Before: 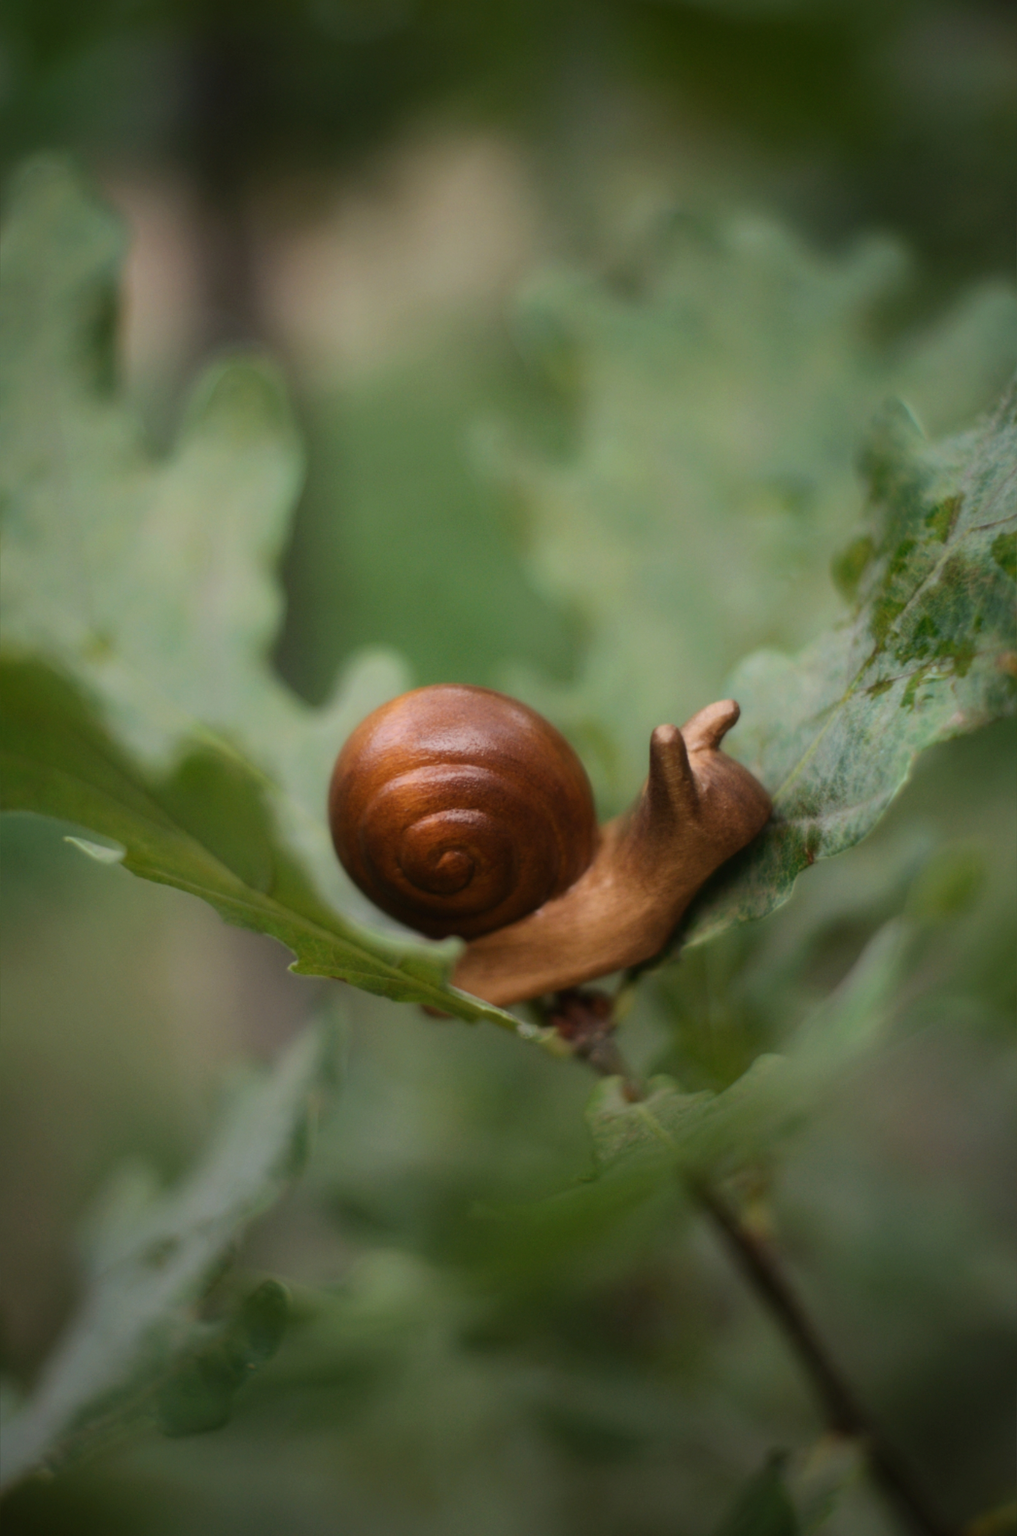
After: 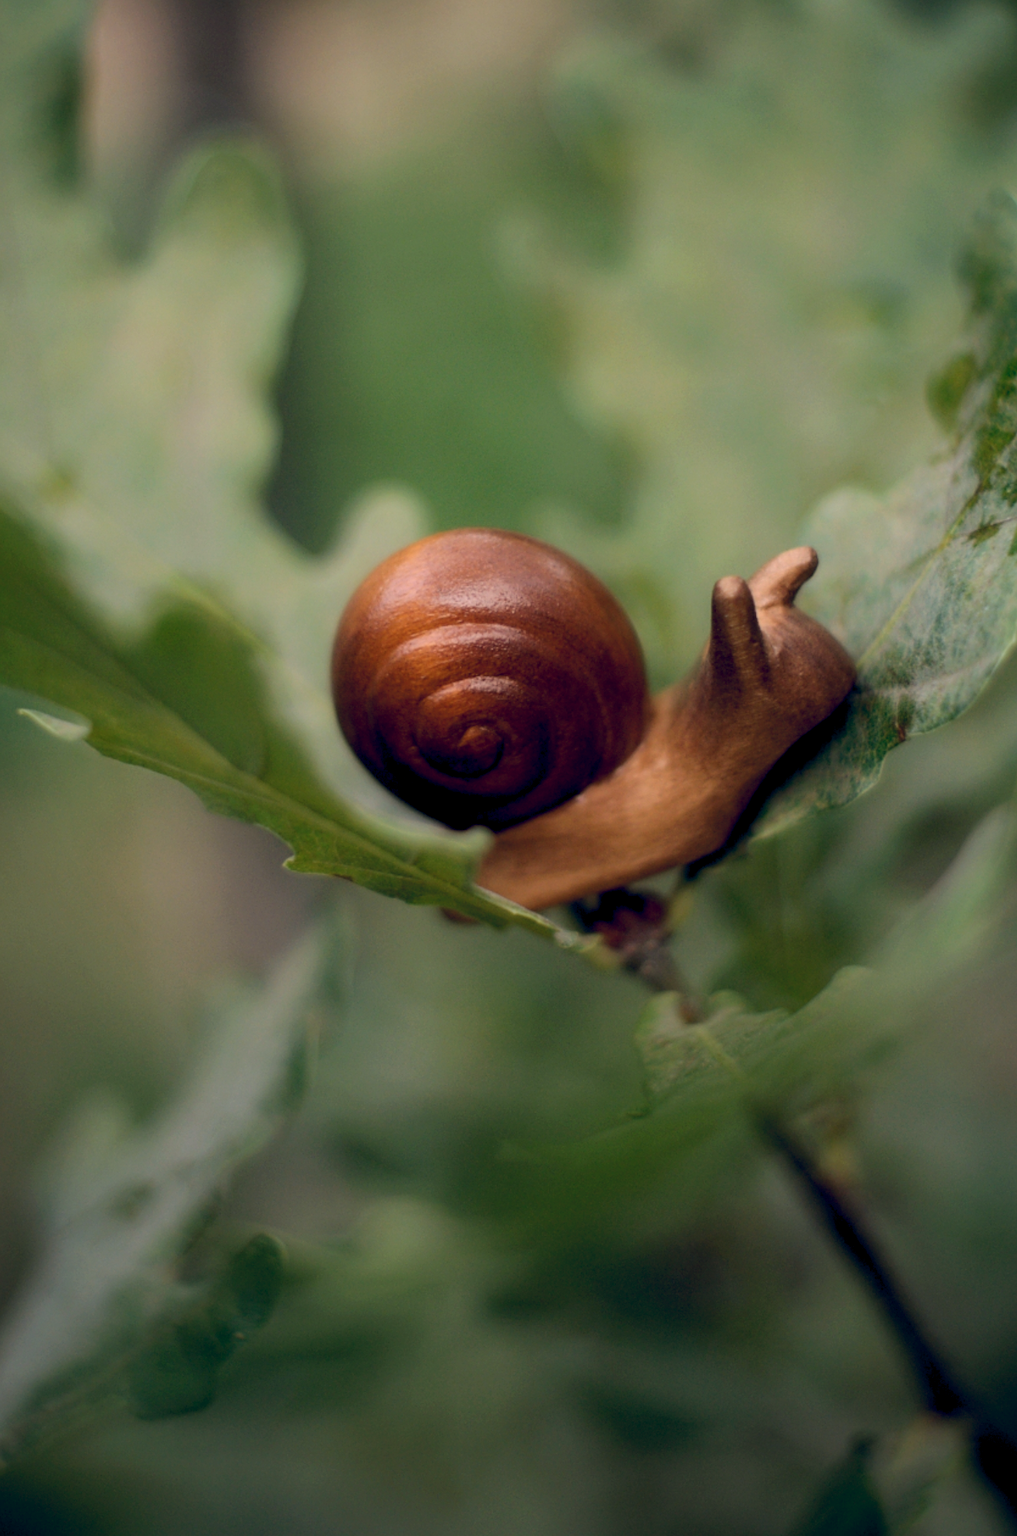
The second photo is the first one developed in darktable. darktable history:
color balance rgb: shadows lift › hue 87.51°, highlights gain › chroma 3.21%, highlights gain › hue 55.1°, global offset › chroma 0.15%, global offset › hue 253.66°, linear chroma grading › global chroma 0.5%
crop and rotate: left 4.842%, top 15.51%, right 10.668%
sharpen: on, module defaults
exposure: black level correction 0.01, exposure 0.011 EV, compensate highlight preservation false
